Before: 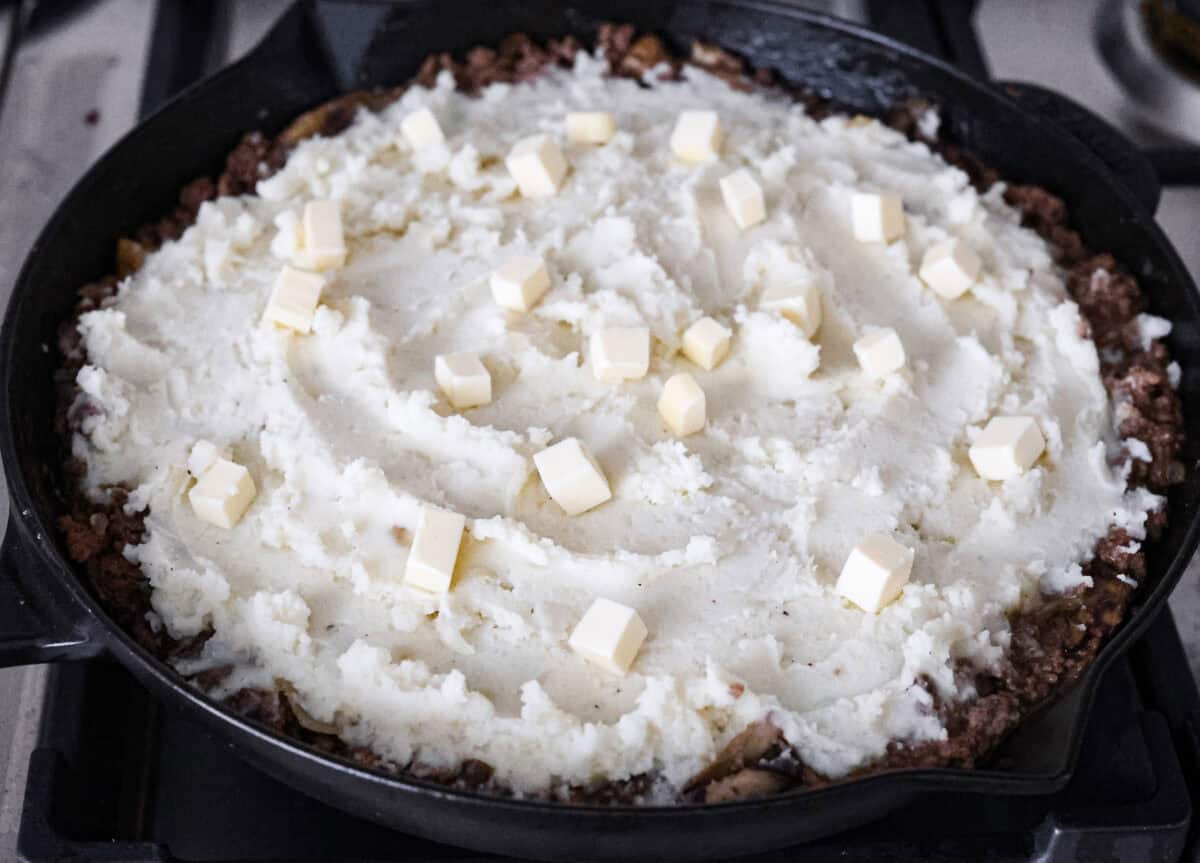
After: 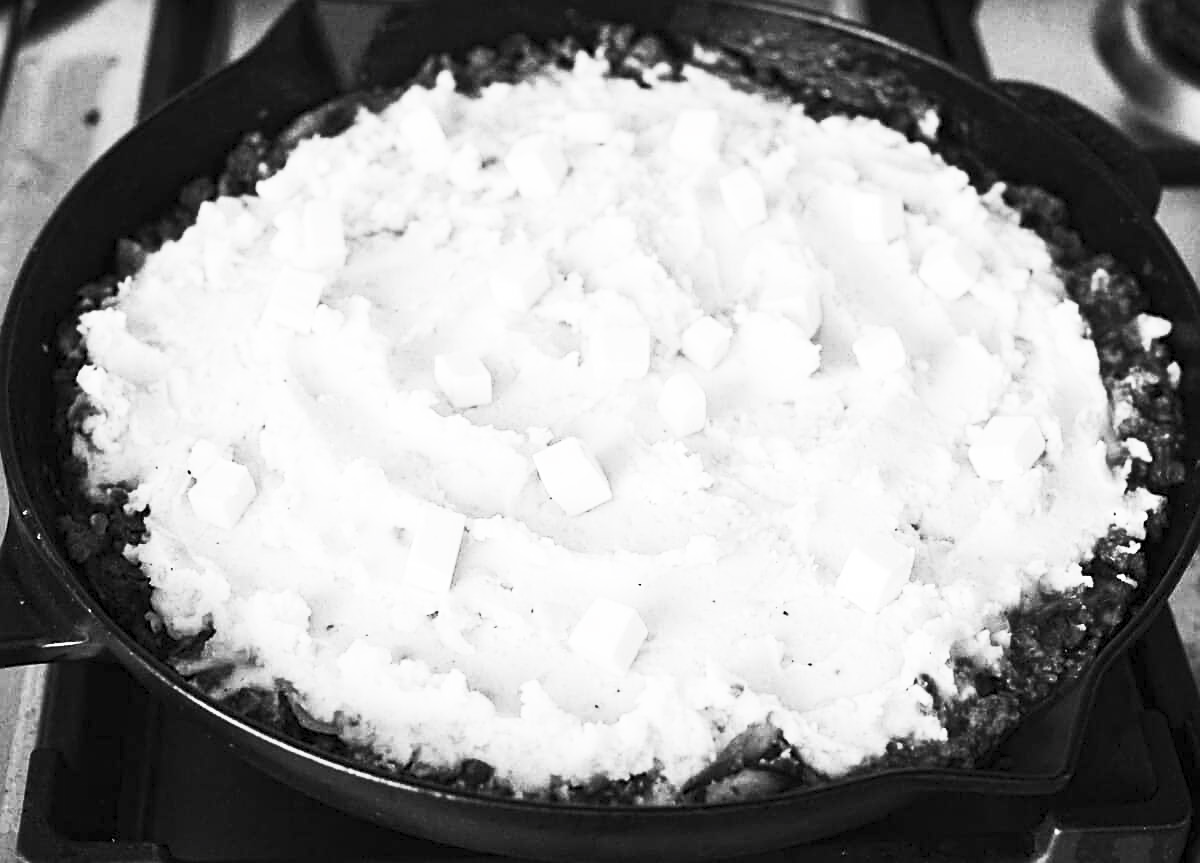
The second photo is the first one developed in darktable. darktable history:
sharpen: on, module defaults
contrast brightness saturation: contrast 0.519, brightness 0.459, saturation -0.989
